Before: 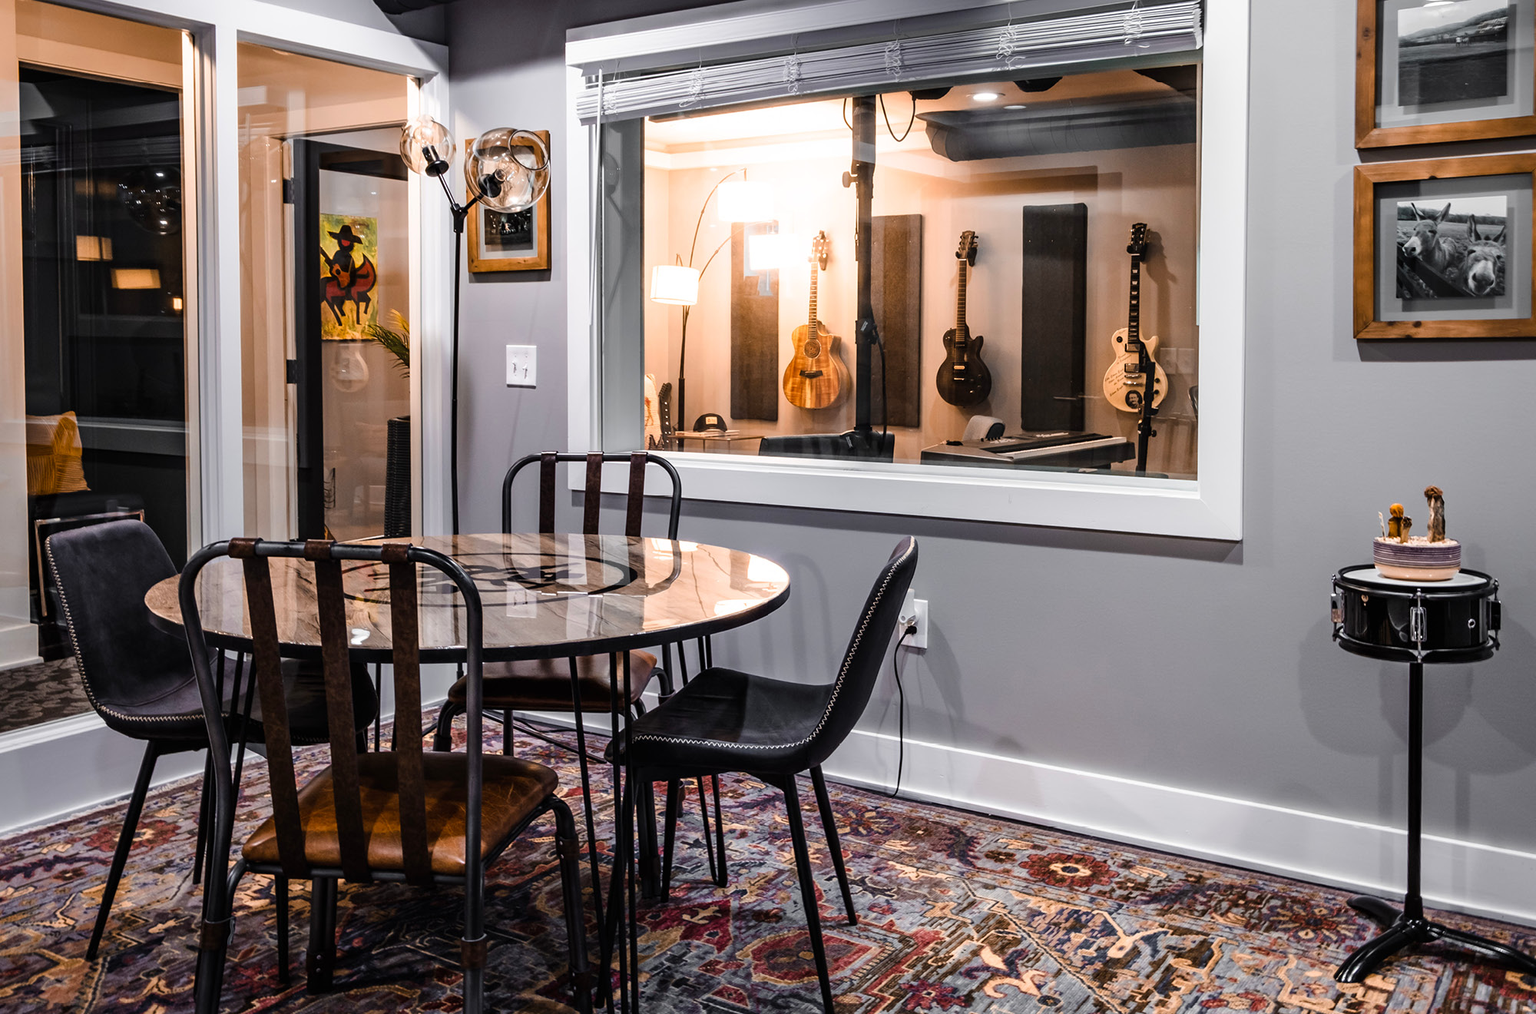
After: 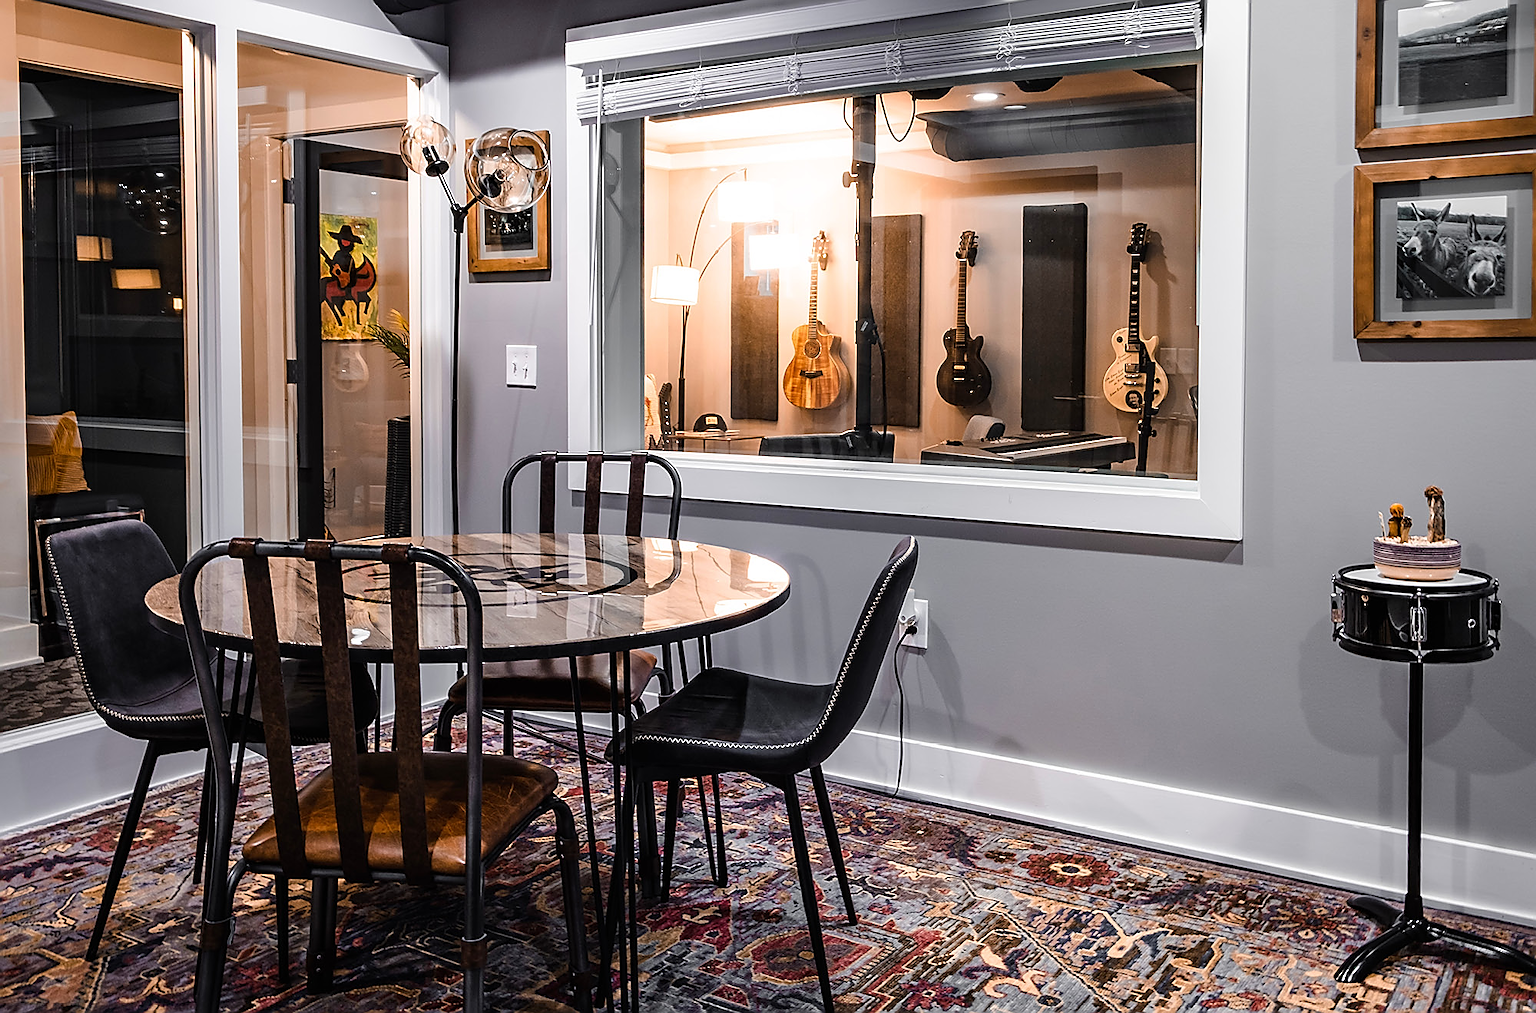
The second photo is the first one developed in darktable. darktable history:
sharpen: radius 1.384, amount 1.261, threshold 0.647
